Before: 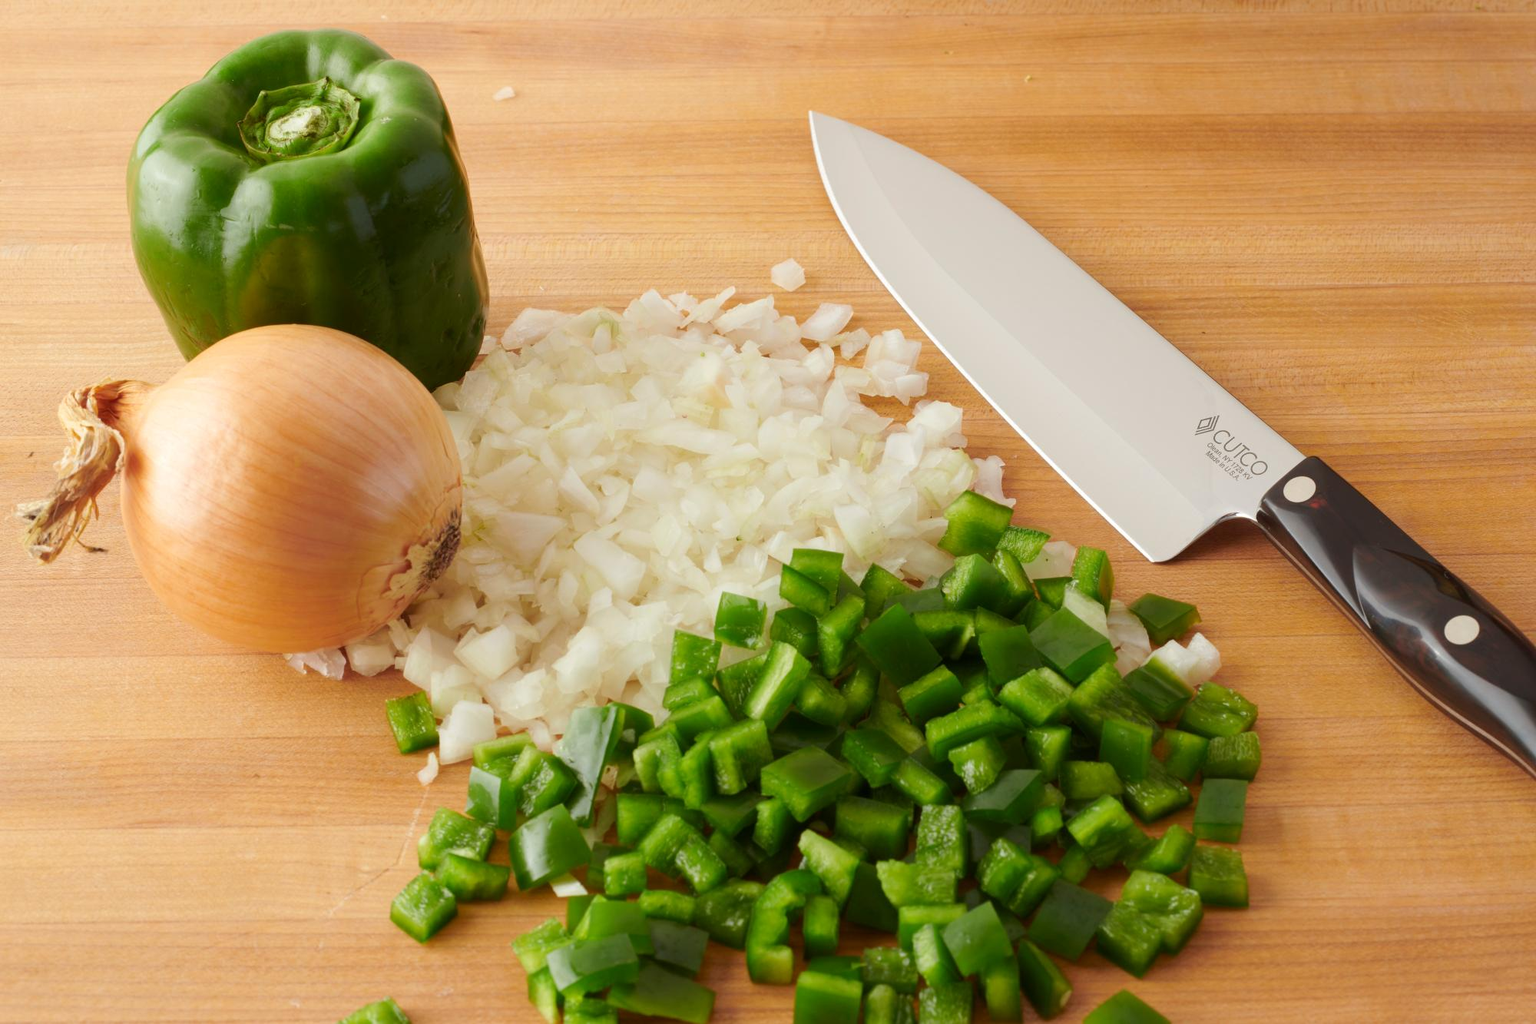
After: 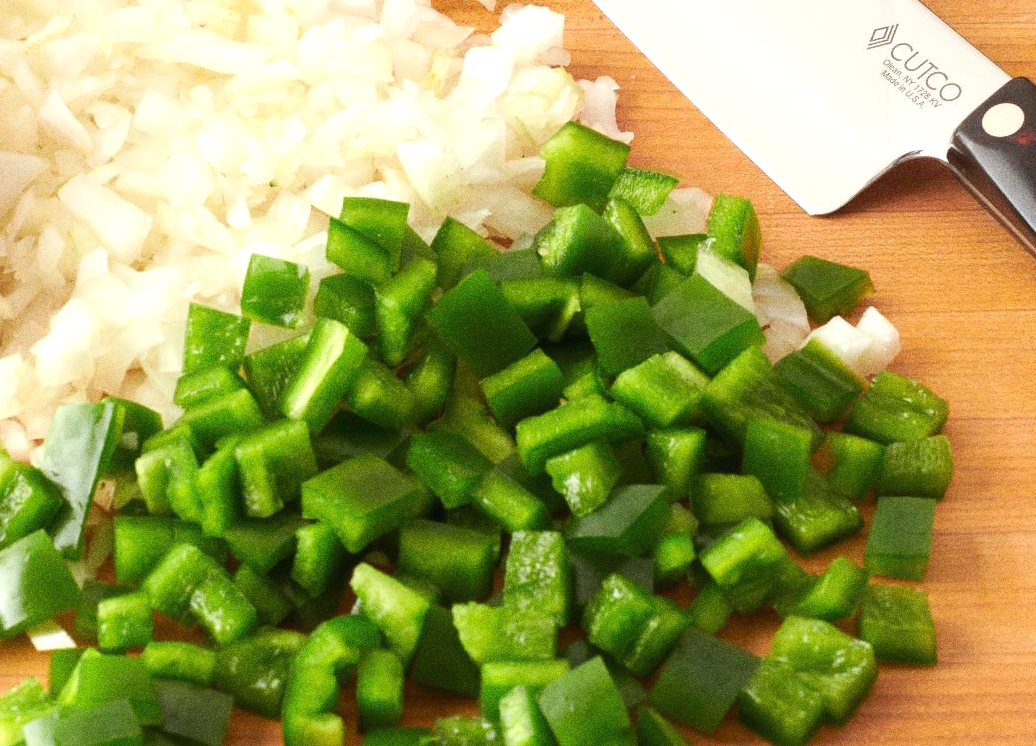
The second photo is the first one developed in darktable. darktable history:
exposure: black level correction 0, exposure 0.7 EV, compensate exposure bias true, compensate highlight preservation false
crop: left 34.479%, top 38.822%, right 13.718%, bottom 5.172%
grain: coarseness 0.09 ISO, strength 40%
